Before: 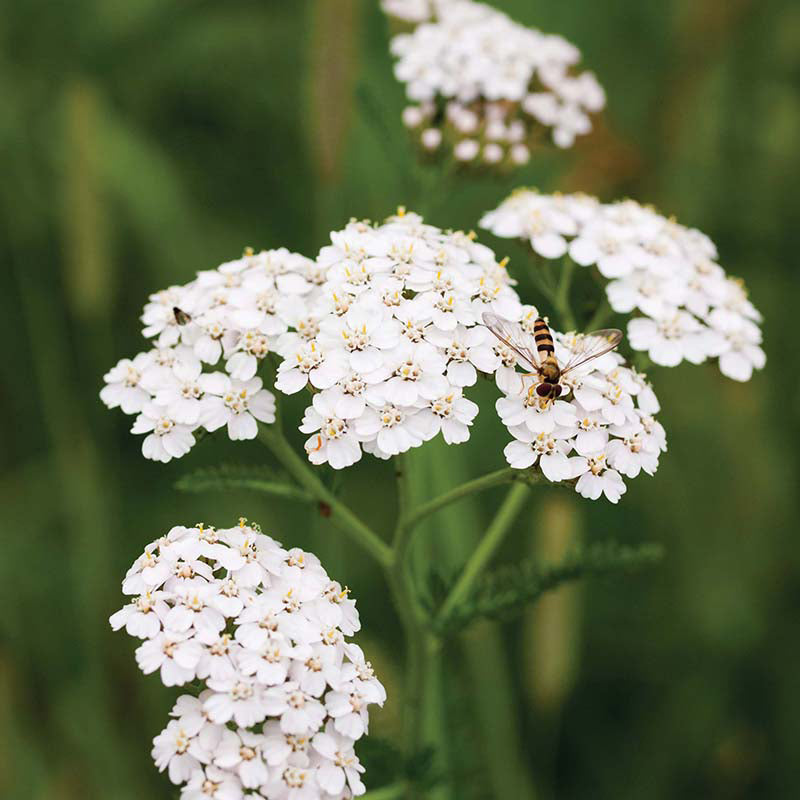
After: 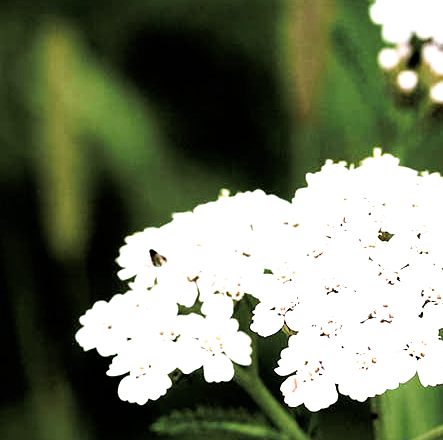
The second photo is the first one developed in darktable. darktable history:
tone curve: curves: ch0 [(0, 0) (0.003, 0.003) (0.011, 0.01) (0.025, 0.023) (0.044, 0.041) (0.069, 0.064) (0.1, 0.092) (0.136, 0.125) (0.177, 0.163) (0.224, 0.207) (0.277, 0.255) (0.335, 0.309) (0.399, 0.375) (0.468, 0.459) (0.543, 0.548) (0.623, 0.629) (0.709, 0.716) (0.801, 0.808) (0.898, 0.911) (1, 1)], preserve colors none
crop and rotate: left 3.069%, top 7.424%, right 41.491%, bottom 37.523%
tone equalizer: -8 EV -0.784 EV, -7 EV -0.726 EV, -6 EV -0.62 EV, -5 EV -0.423 EV, -3 EV 0.392 EV, -2 EV 0.6 EV, -1 EV 0.697 EV, +0 EV 0.748 EV
filmic rgb: black relative exposure -3.62 EV, white relative exposure 2.12 EV, hardness 3.64, color science v6 (2022)
